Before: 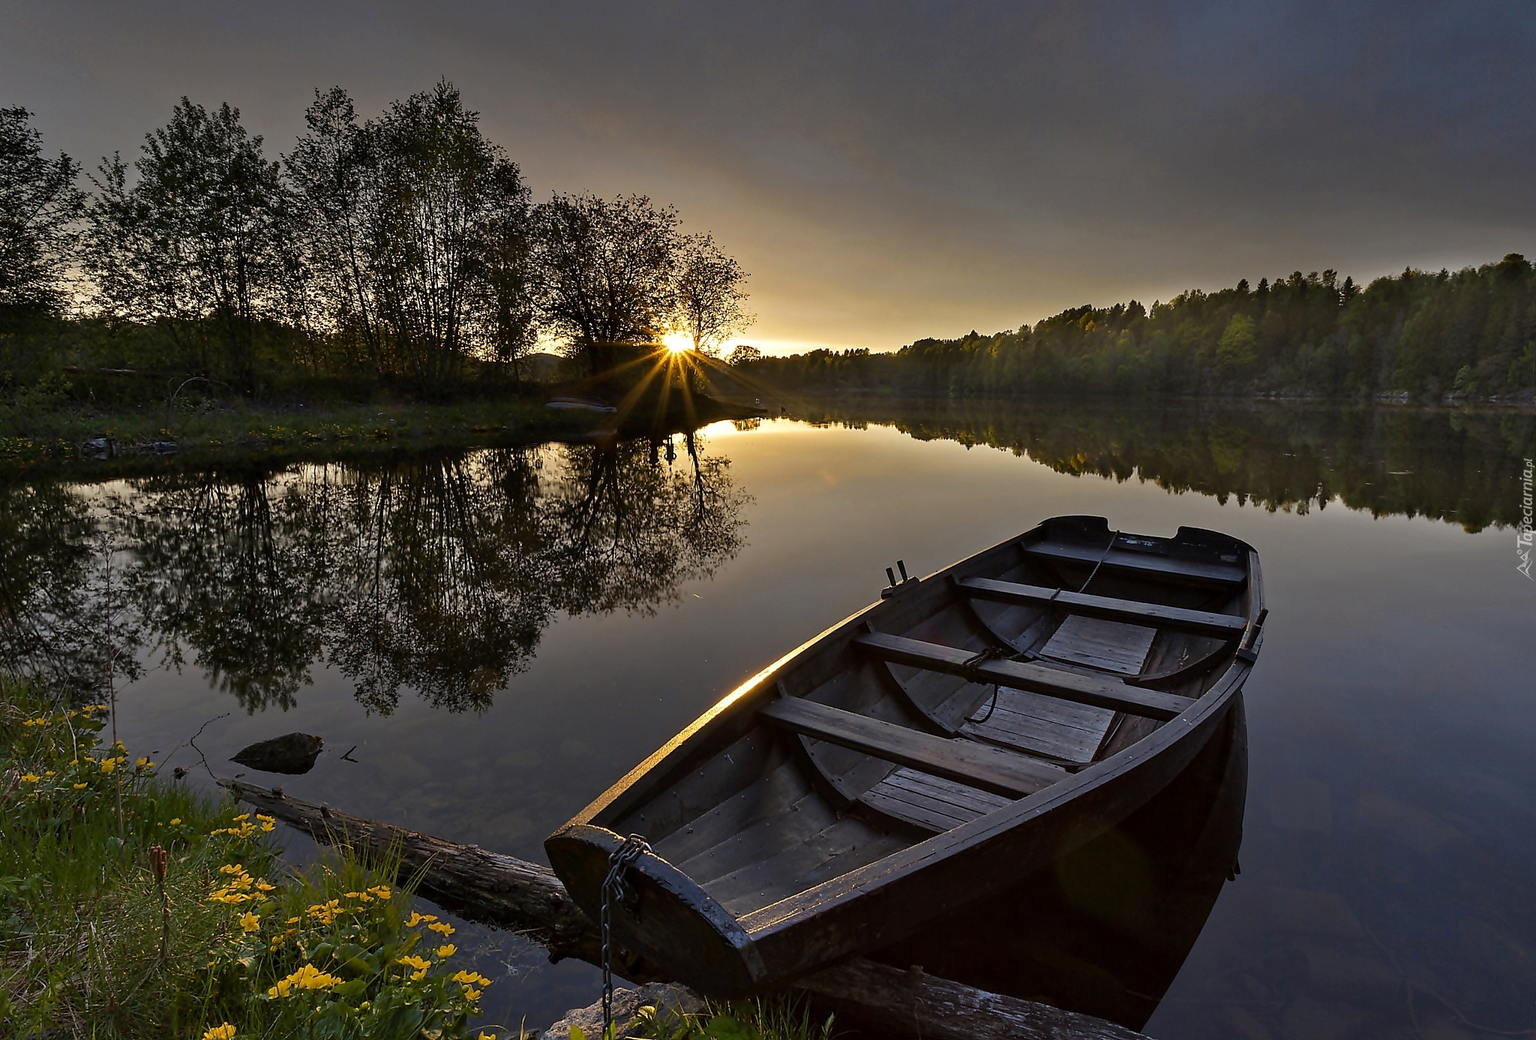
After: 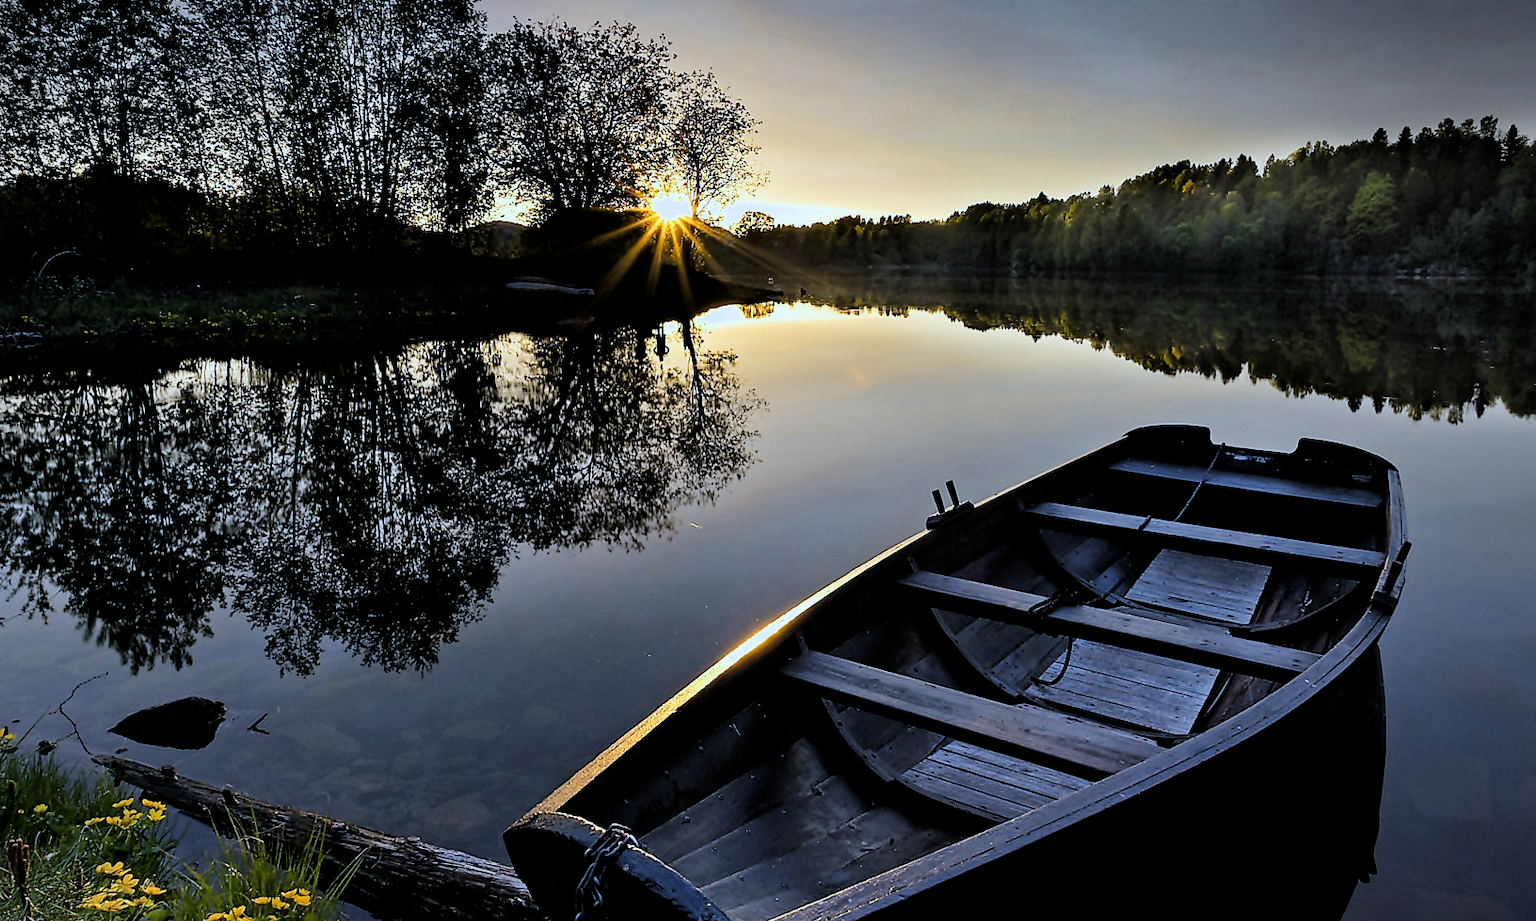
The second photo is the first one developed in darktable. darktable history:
filmic rgb: black relative exposure -4.39 EV, white relative exposure 4.56 EV, hardness 2.4, contrast 1.053, iterations of high-quality reconstruction 0
vignetting: fall-off radius 60.93%, center (-0.15, 0.017), unbound false
exposure: exposure 0.632 EV, compensate highlight preservation false
color balance rgb: shadows lift › chroma 0.706%, shadows lift › hue 115.95°, perceptual saturation grading › global saturation 0.227%, perceptual brilliance grading › highlights 16.464%, perceptual brilliance grading › mid-tones 6.509%, perceptual brilliance grading › shadows -15.79%, global vibrance 29.243%
crop: left 9.362%, top 17.032%, right 10.906%, bottom 12.317%
color calibration: illuminant custom, x 0.388, y 0.387, temperature 3825.59 K, saturation algorithm version 1 (2020)
